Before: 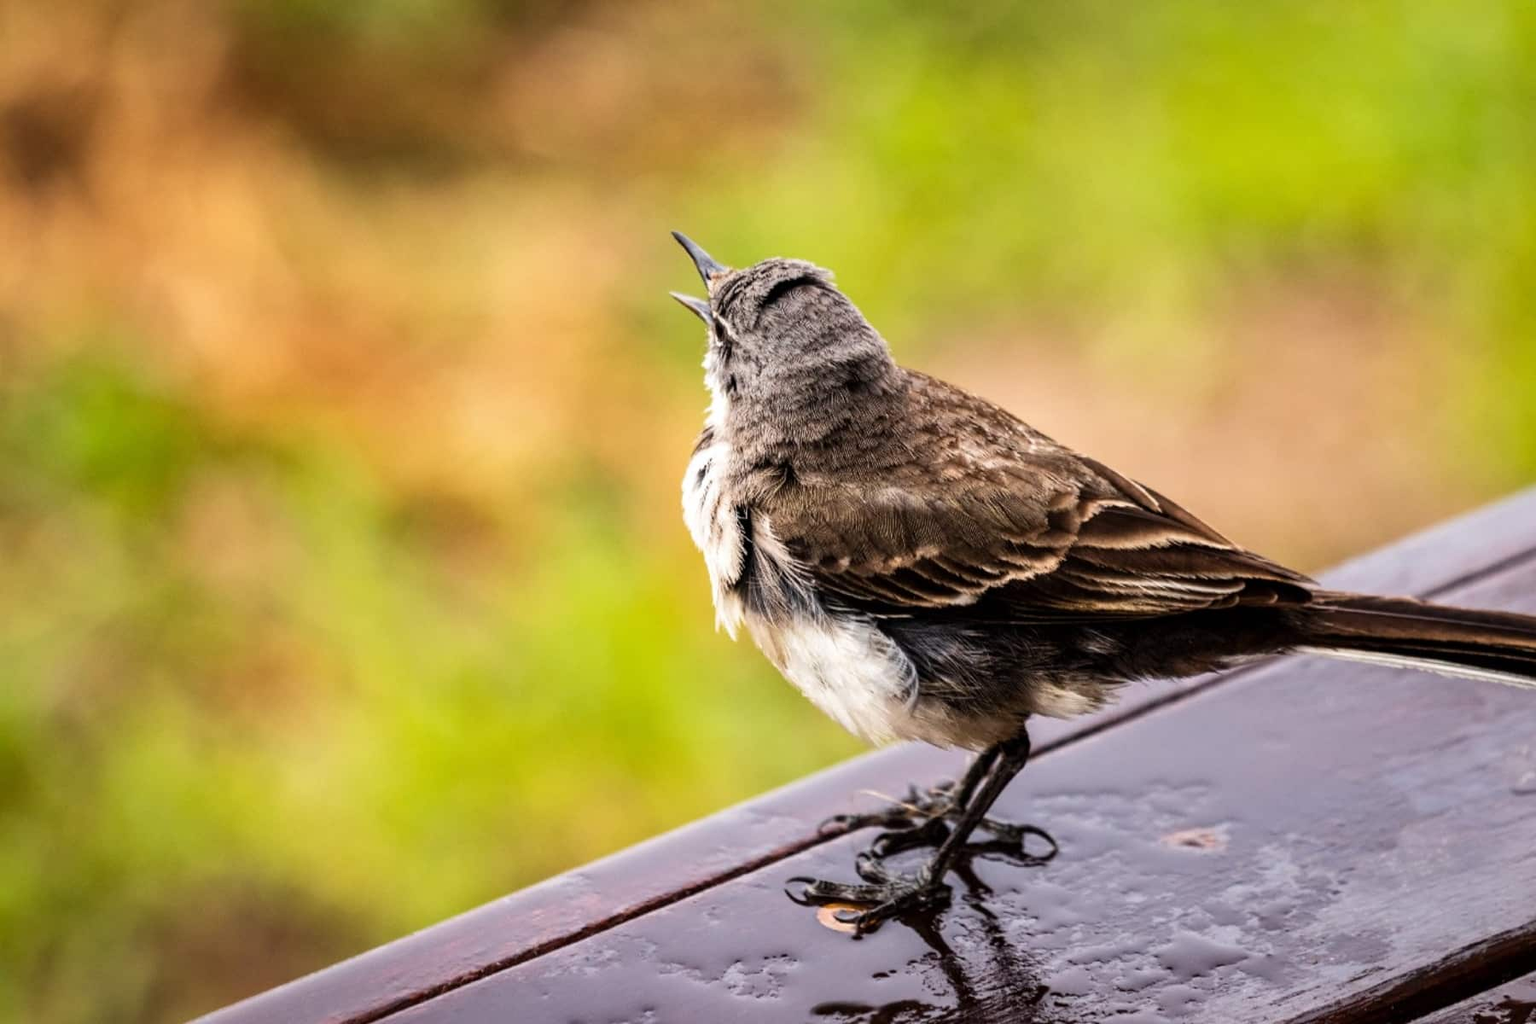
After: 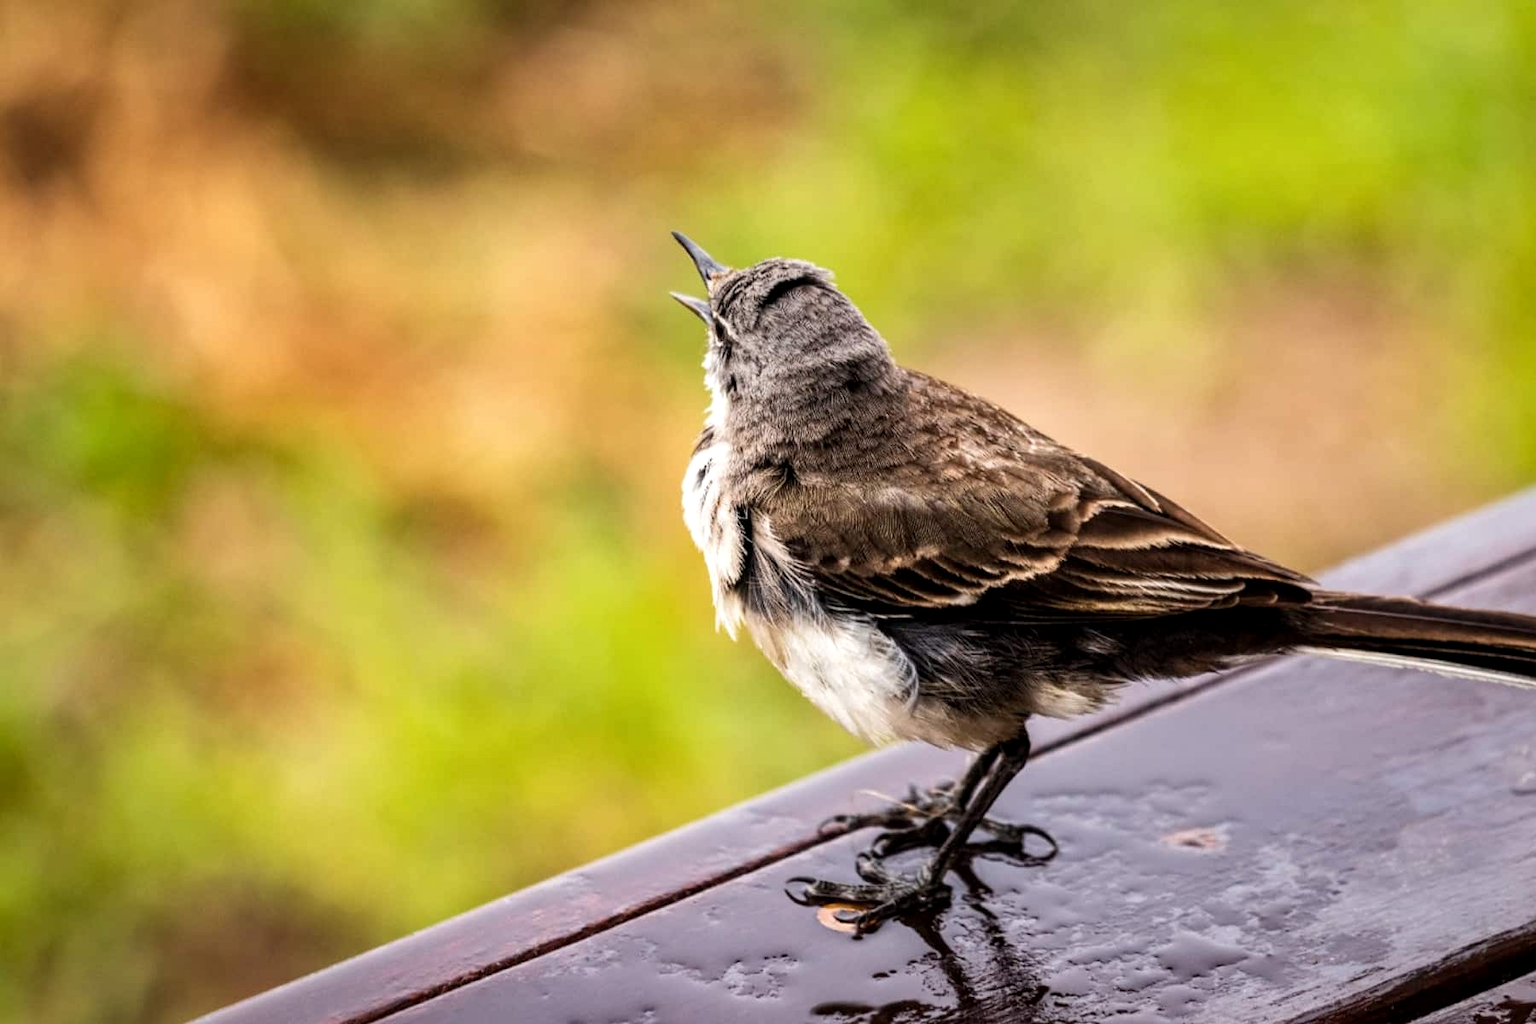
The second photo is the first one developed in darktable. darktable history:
local contrast: highlights 104%, shadows 98%, detail 120%, midtone range 0.2
